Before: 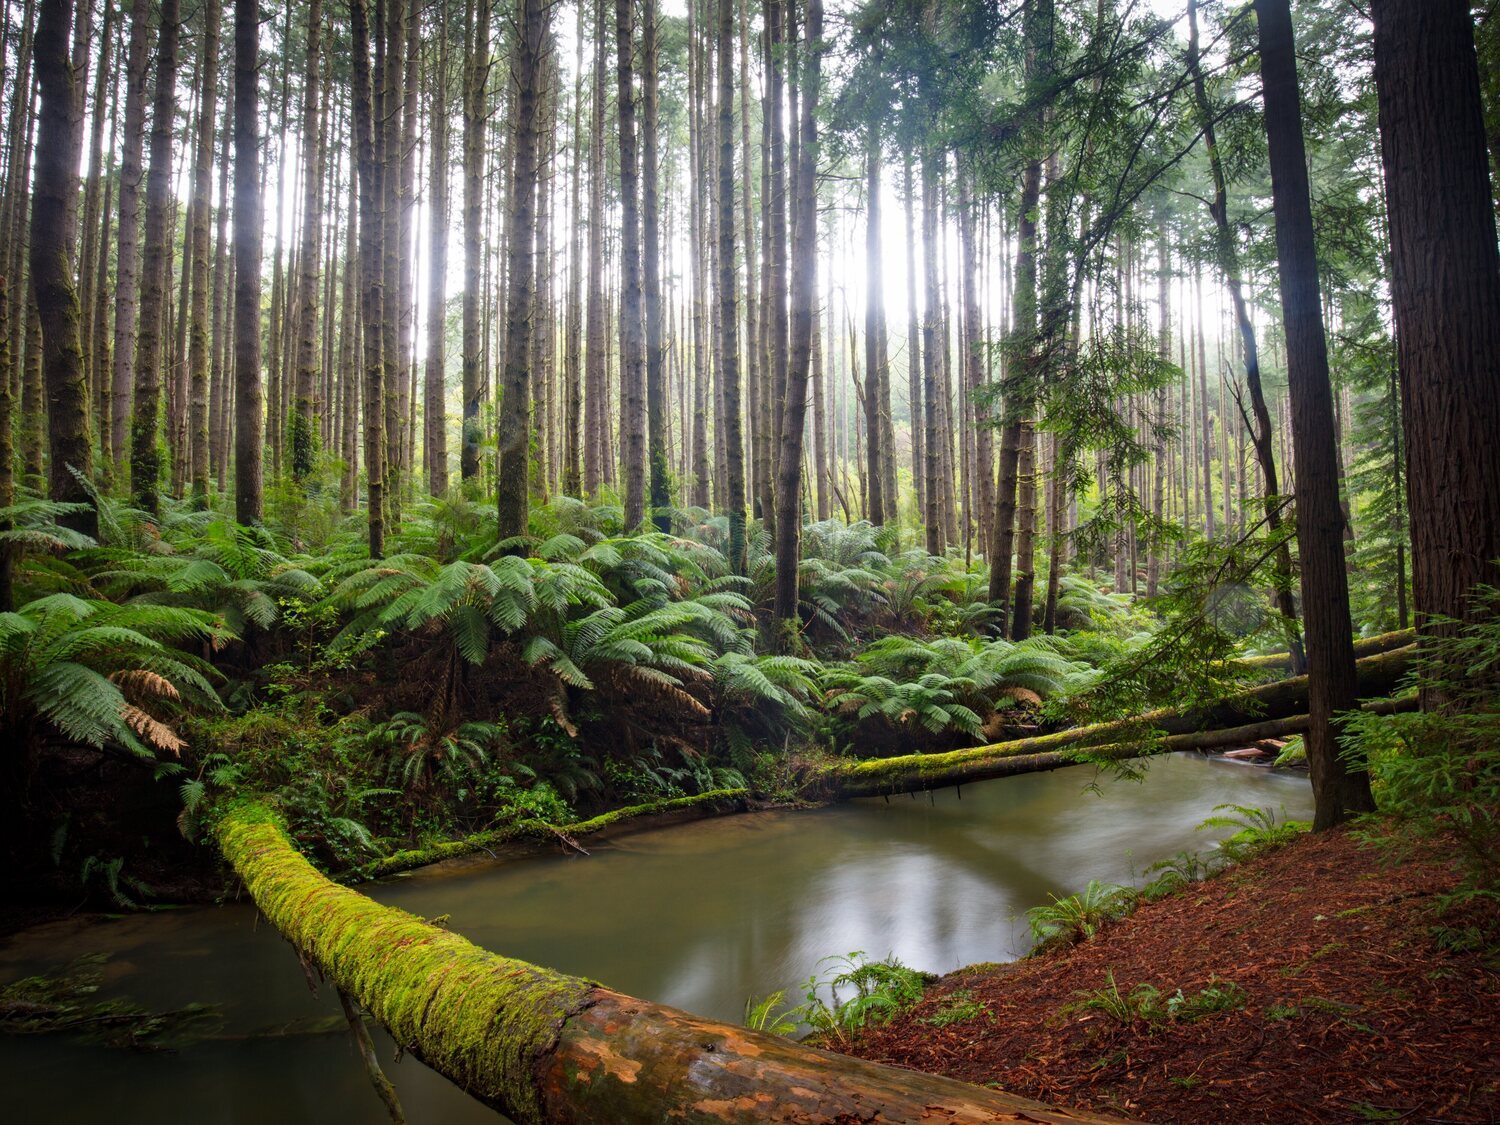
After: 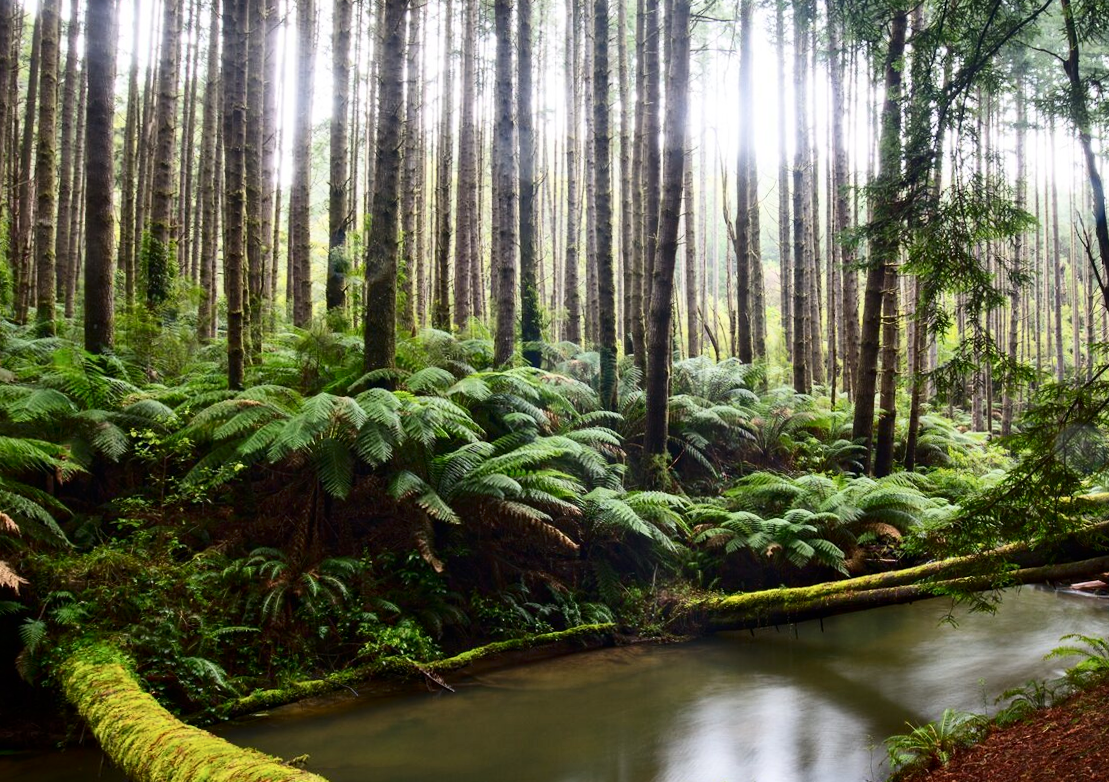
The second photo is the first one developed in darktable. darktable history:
rotate and perspective: rotation 0.679°, lens shift (horizontal) 0.136, crop left 0.009, crop right 0.991, crop top 0.078, crop bottom 0.95
contrast brightness saturation: contrast 0.28
crop and rotate: left 11.831%, top 11.346%, right 13.429%, bottom 13.899%
